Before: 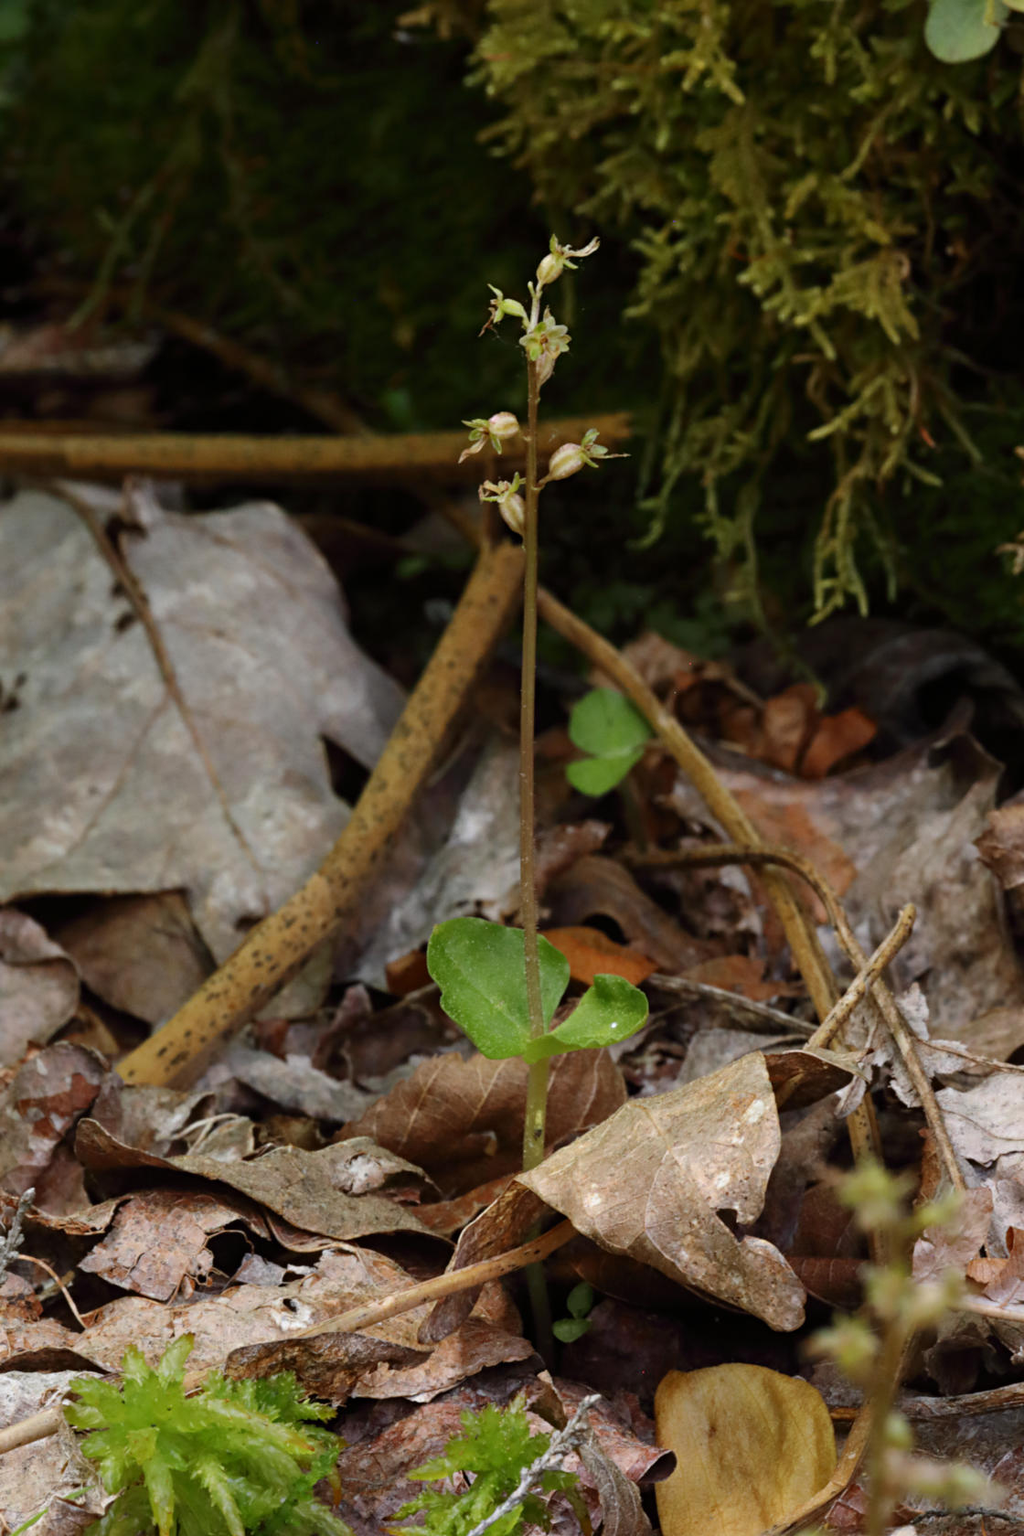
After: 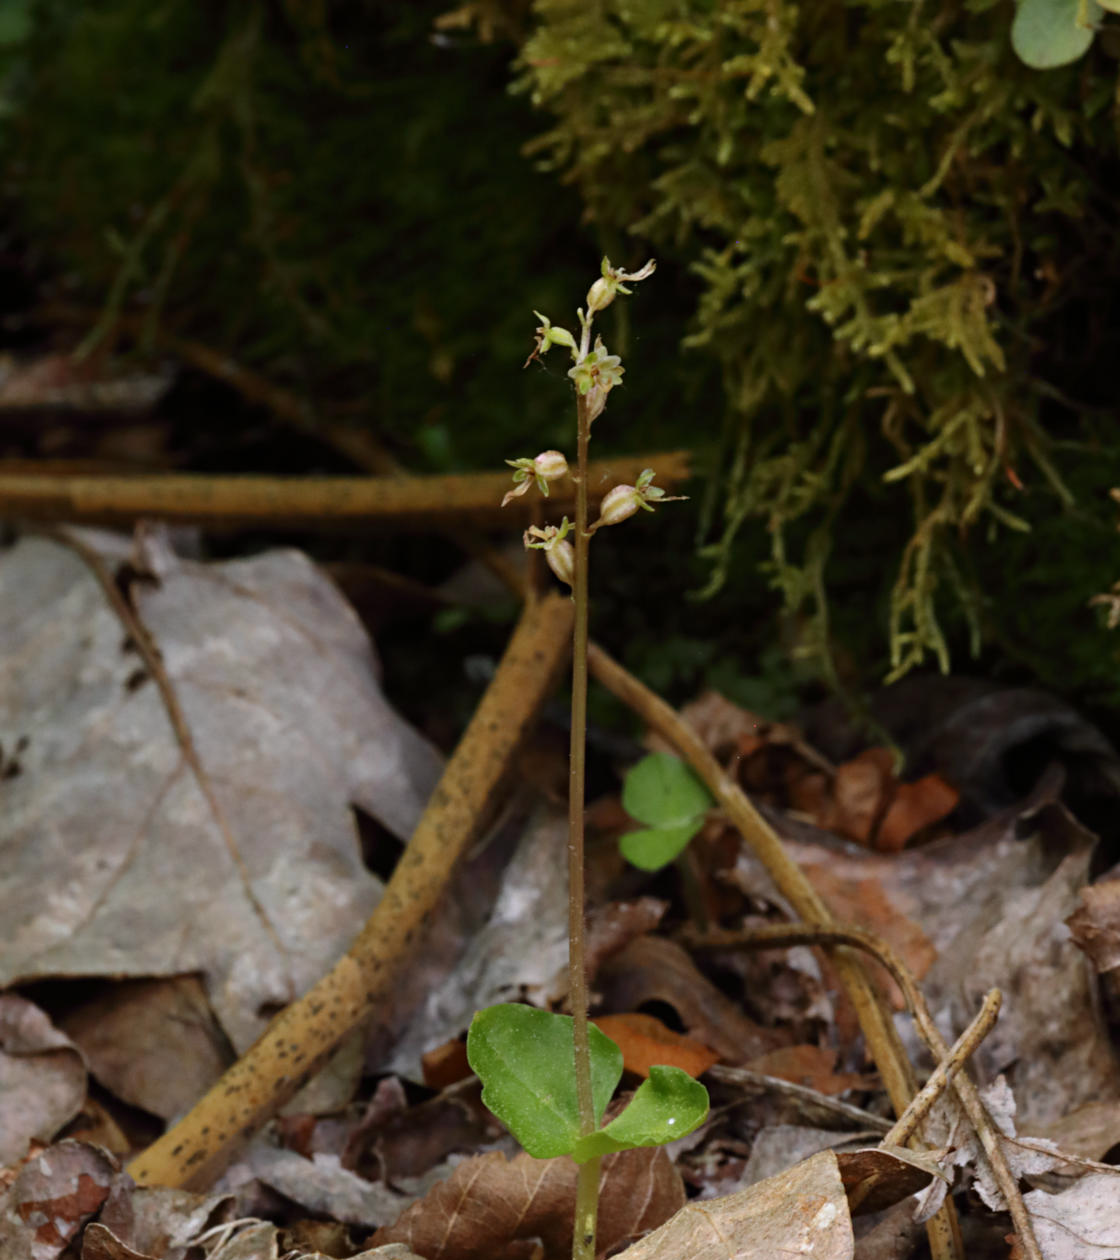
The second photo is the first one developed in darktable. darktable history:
white balance: red 1.009, blue 1.027
crop: bottom 24.988%
